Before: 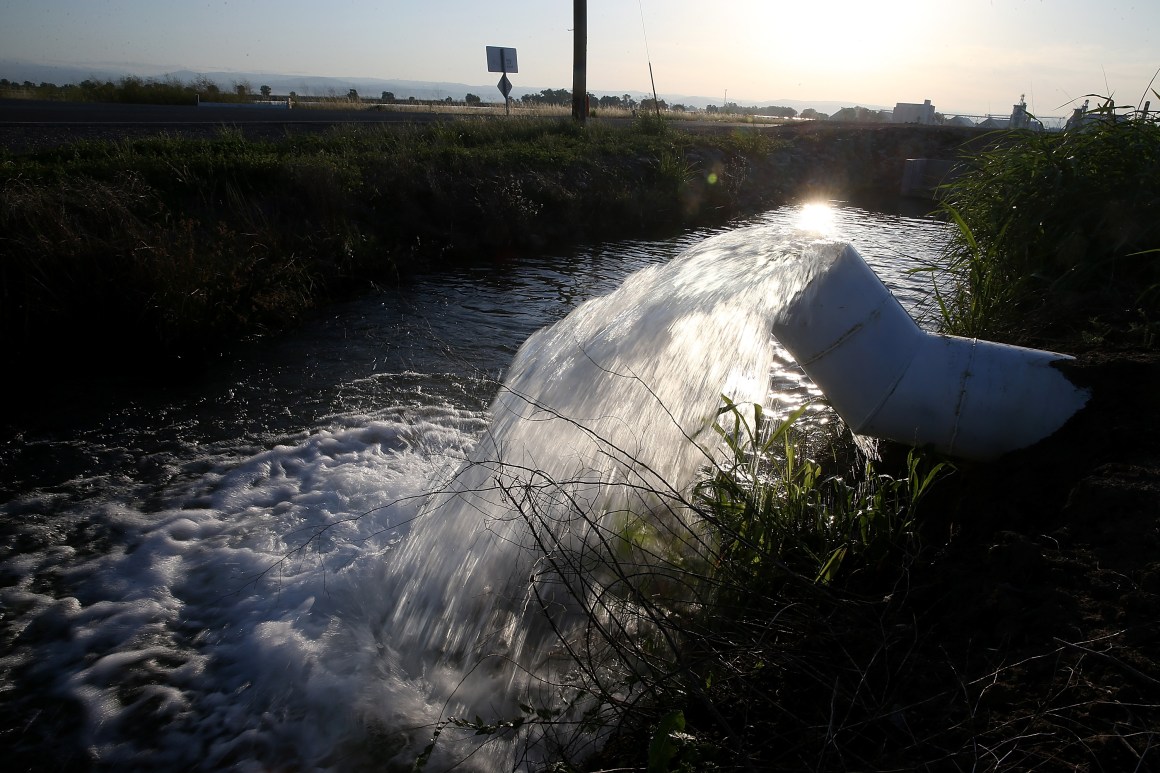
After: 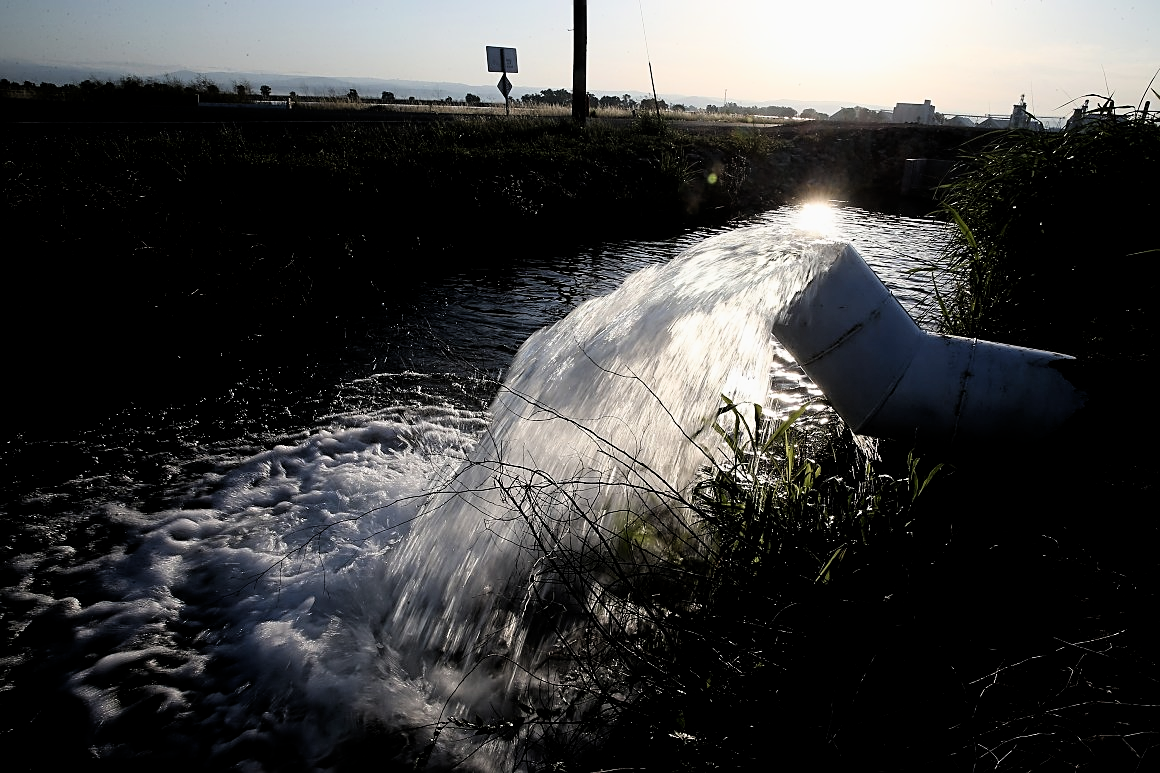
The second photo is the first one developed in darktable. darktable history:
filmic rgb: black relative exposure -6.3 EV, white relative exposure 2.79 EV, target black luminance 0%, hardness 4.63, latitude 68.04%, contrast 1.286, shadows ↔ highlights balance -3.35%
sharpen: on, module defaults
